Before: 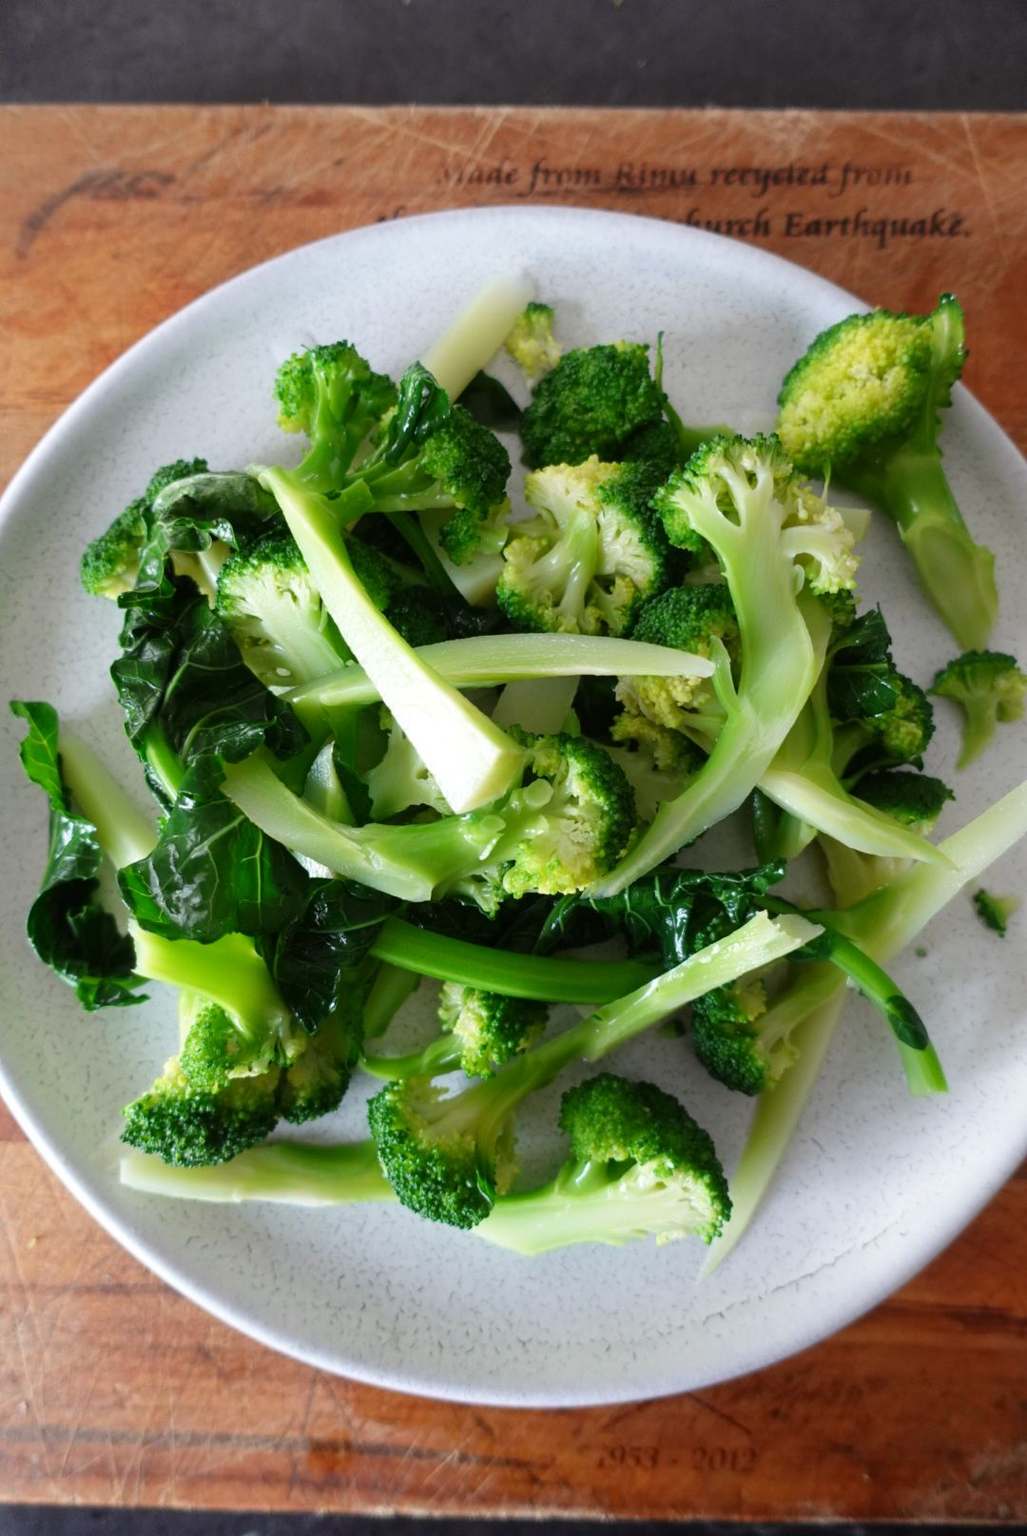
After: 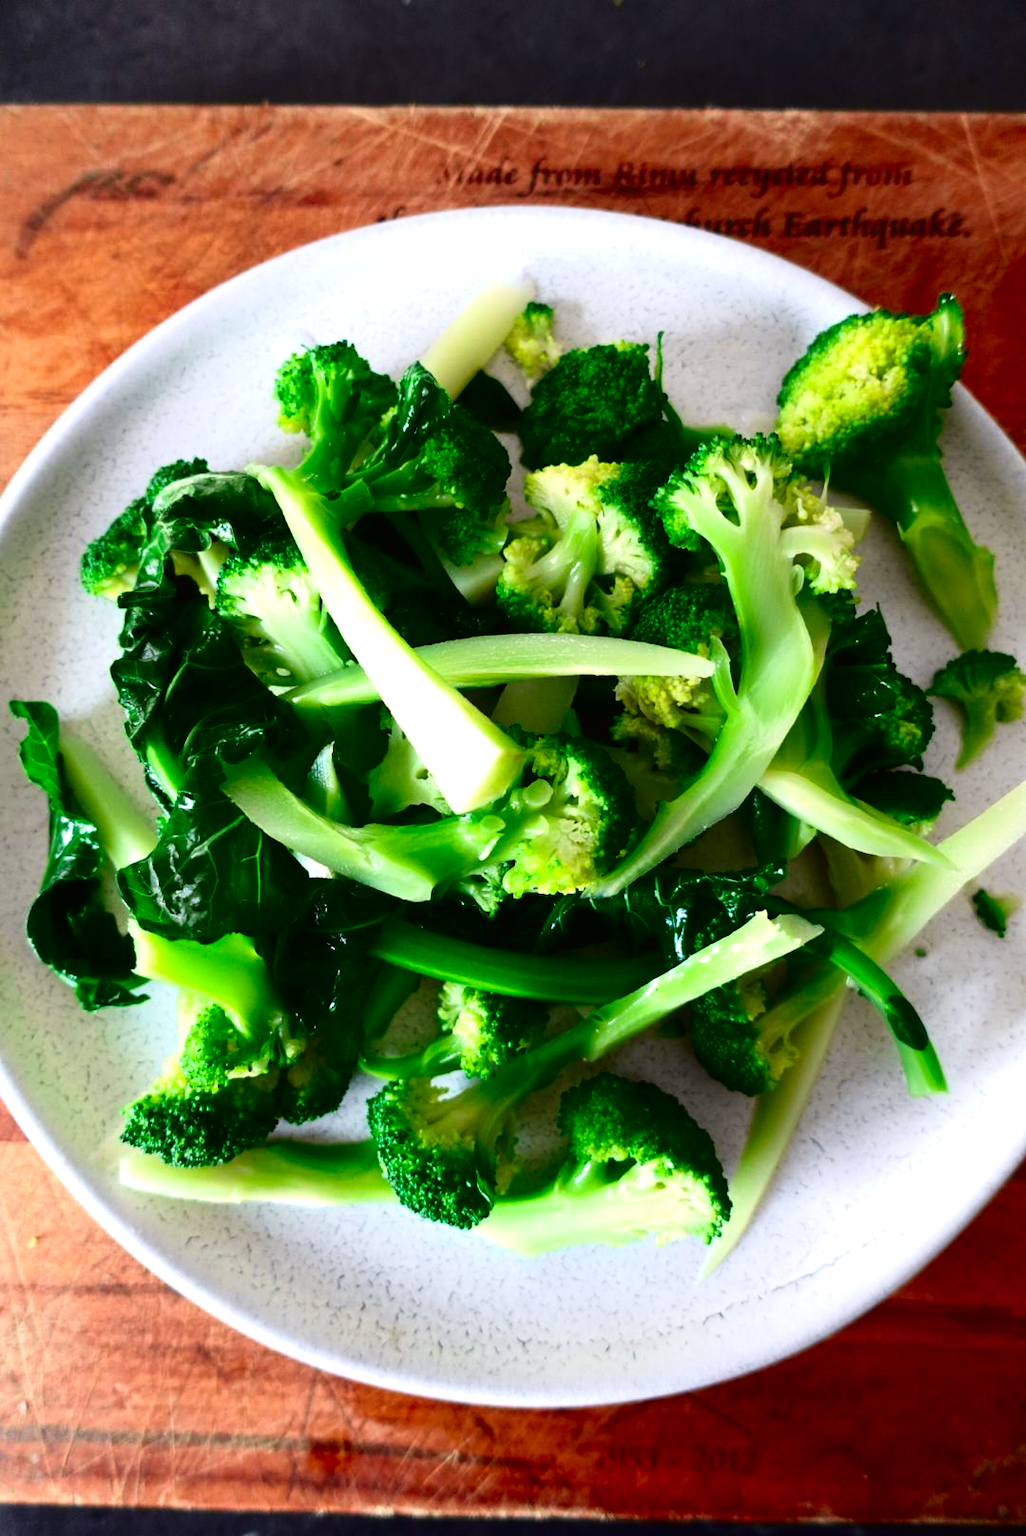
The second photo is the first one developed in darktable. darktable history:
tone curve: curves: ch0 [(0, 0.011) (0.053, 0.026) (0.174, 0.115) (0.416, 0.417) (0.697, 0.758) (0.852, 0.902) (0.991, 0.981)]; ch1 [(0, 0) (0.264, 0.22) (0.407, 0.373) (0.463, 0.457) (0.492, 0.5) (0.512, 0.511) (0.54, 0.543) (0.585, 0.617) (0.659, 0.686) (0.78, 0.8) (1, 1)]; ch2 [(0, 0) (0.438, 0.449) (0.473, 0.469) (0.503, 0.5) (0.523, 0.534) (0.562, 0.591) (0.612, 0.627) (0.701, 0.707) (1, 1)], color space Lab, independent channels, preserve colors none
contrast brightness saturation: brightness -0.25, saturation 0.2
exposure: exposure 0.6 EV, compensate highlight preservation false
